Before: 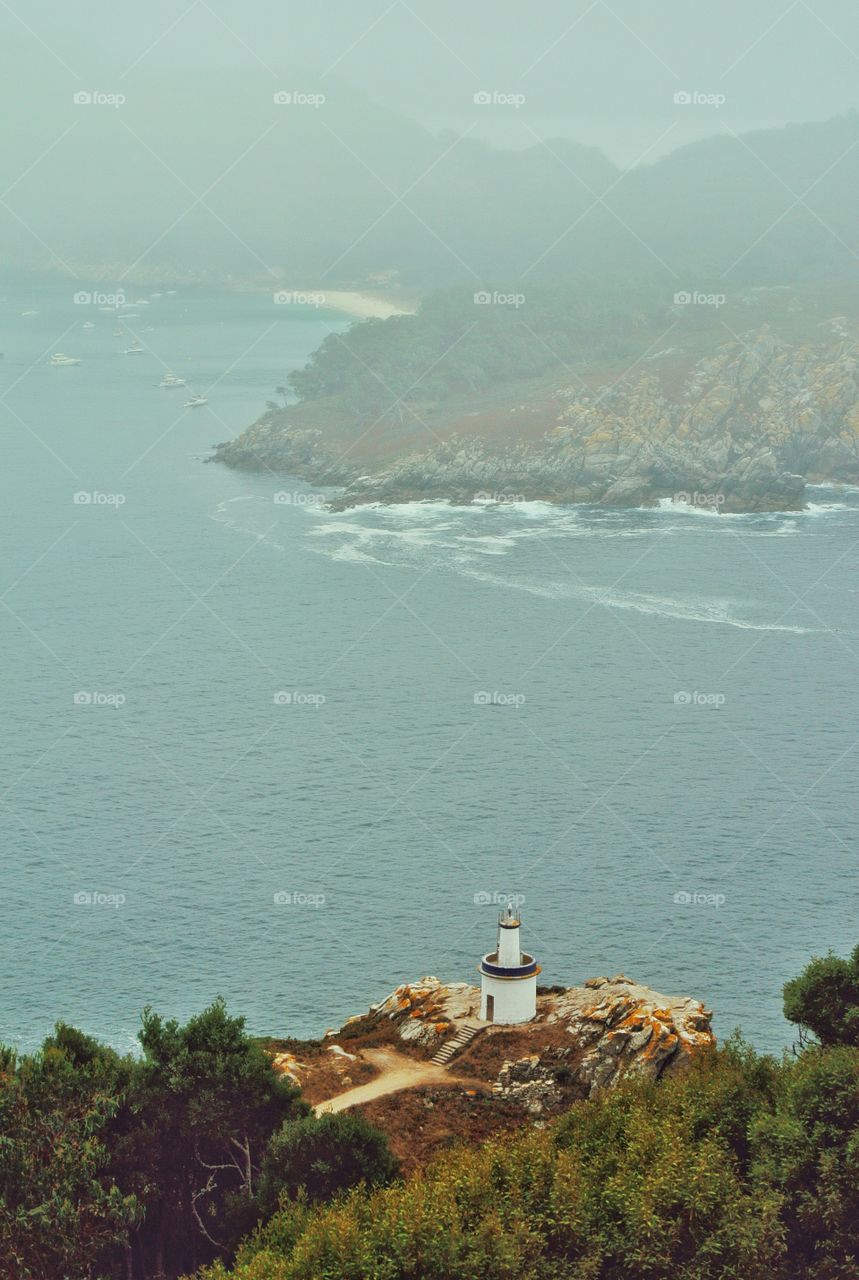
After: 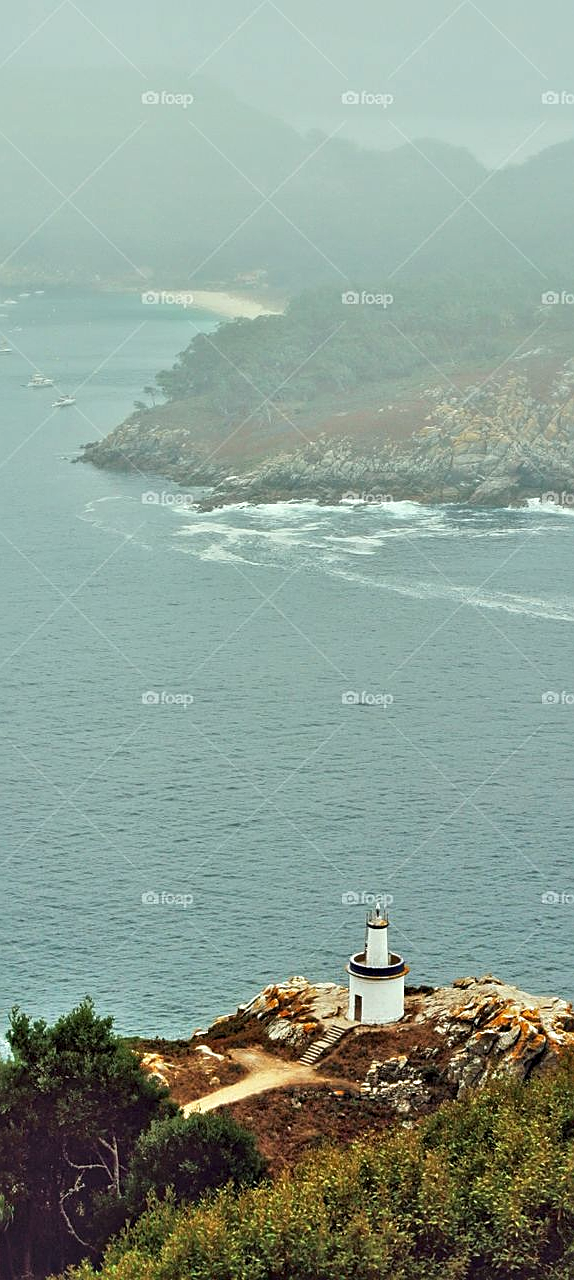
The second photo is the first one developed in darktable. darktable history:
sharpen: on, module defaults
contrast equalizer: y [[0.6 ×6], [0.55 ×6], [0 ×6], [0 ×6], [0 ×6]], mix 0.767
base curve: preserve colors none
crop: left 15.404%, right 17.737%
